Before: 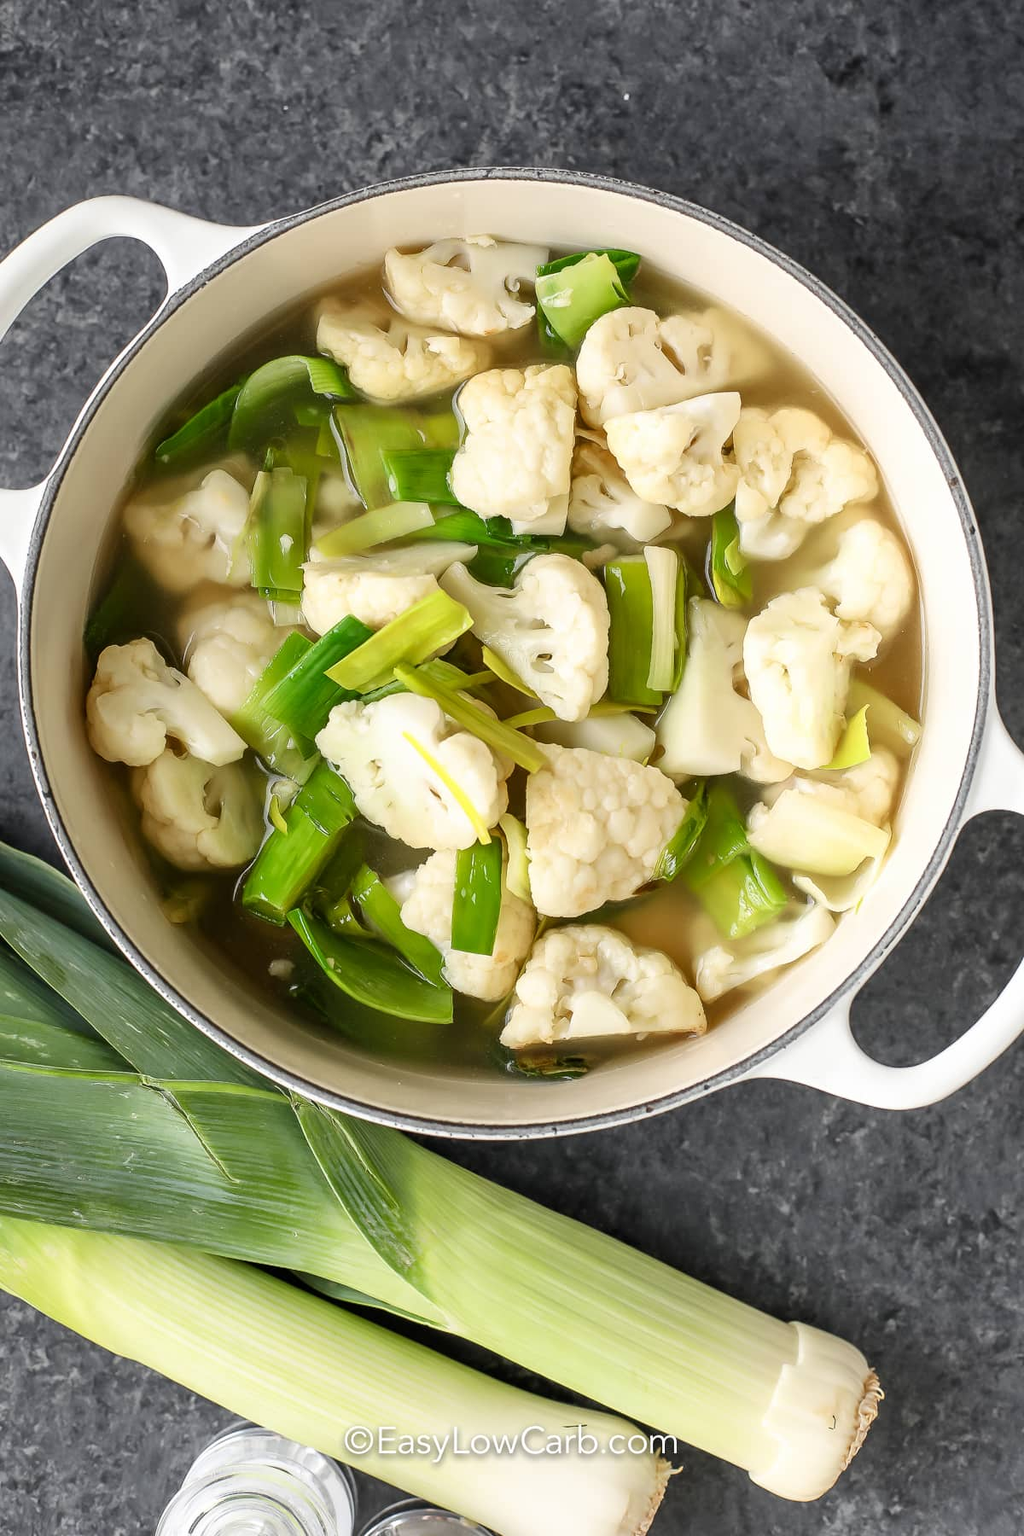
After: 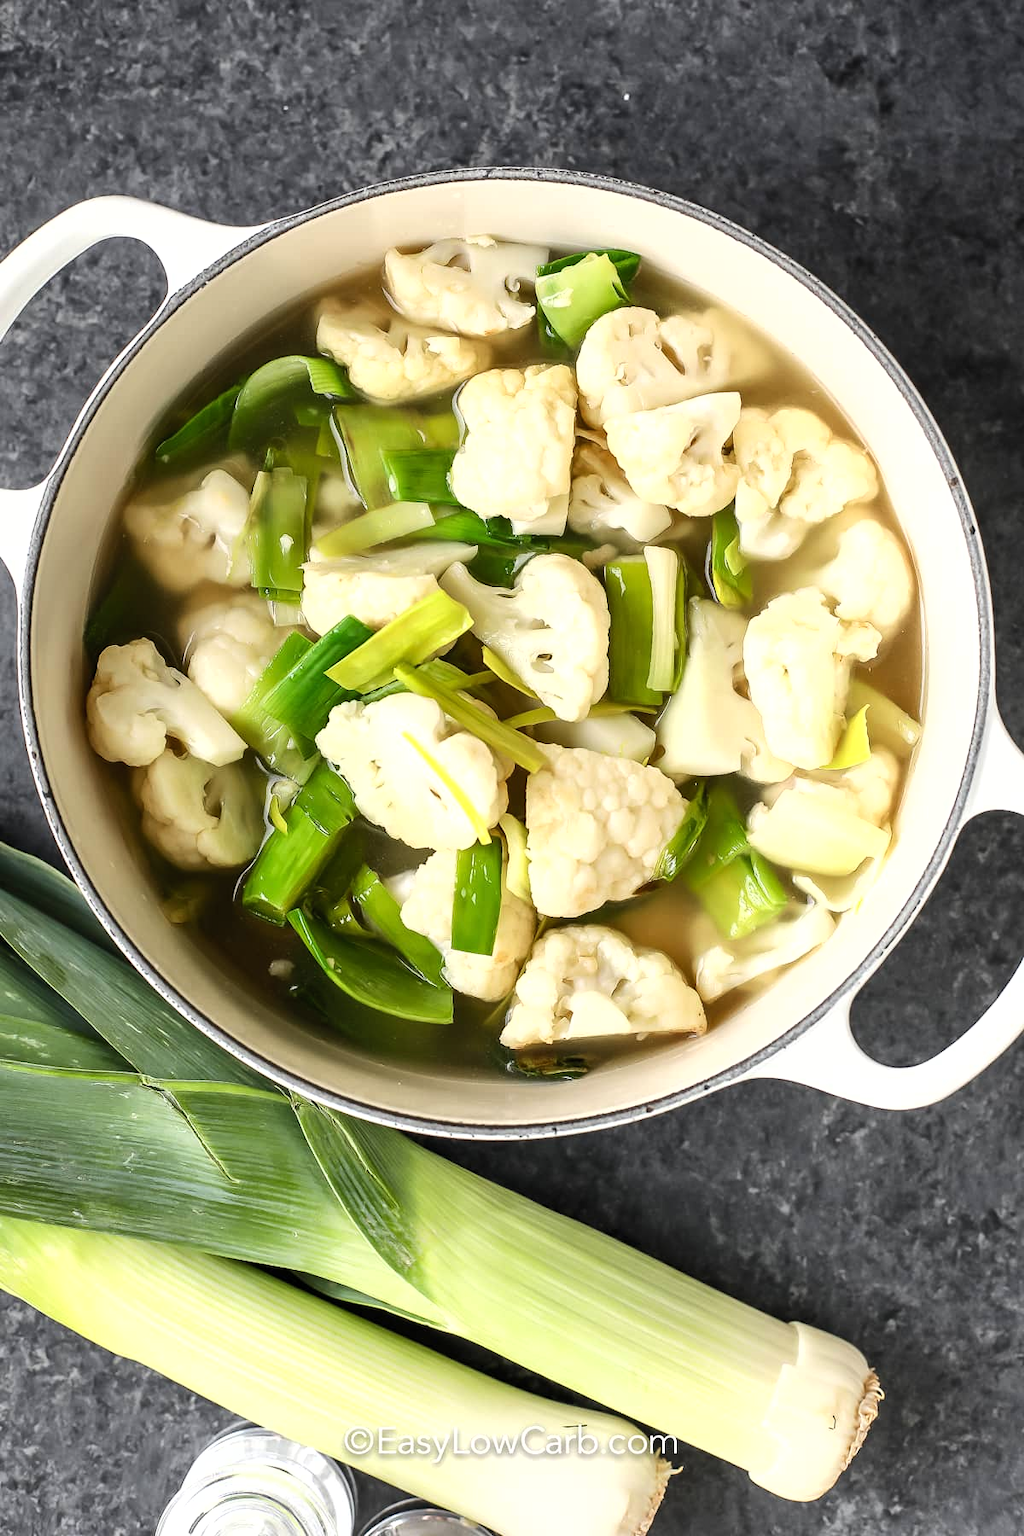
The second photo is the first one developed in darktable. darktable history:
tone equalizer: -8 EV -0.417 EV, -7 EV -0.389 EV, -6 EV -0.333 EV, -5 EV -0.222 EV, -3 EV 0.222 EV, -2 EV 0.333 EV, -1 EV 0.389 EV, +0 EV 0.417 EV, edges refinement/feathering 500, mask exposure compensation -1.57 EV, preserve details no
fill light: on, module defaults
